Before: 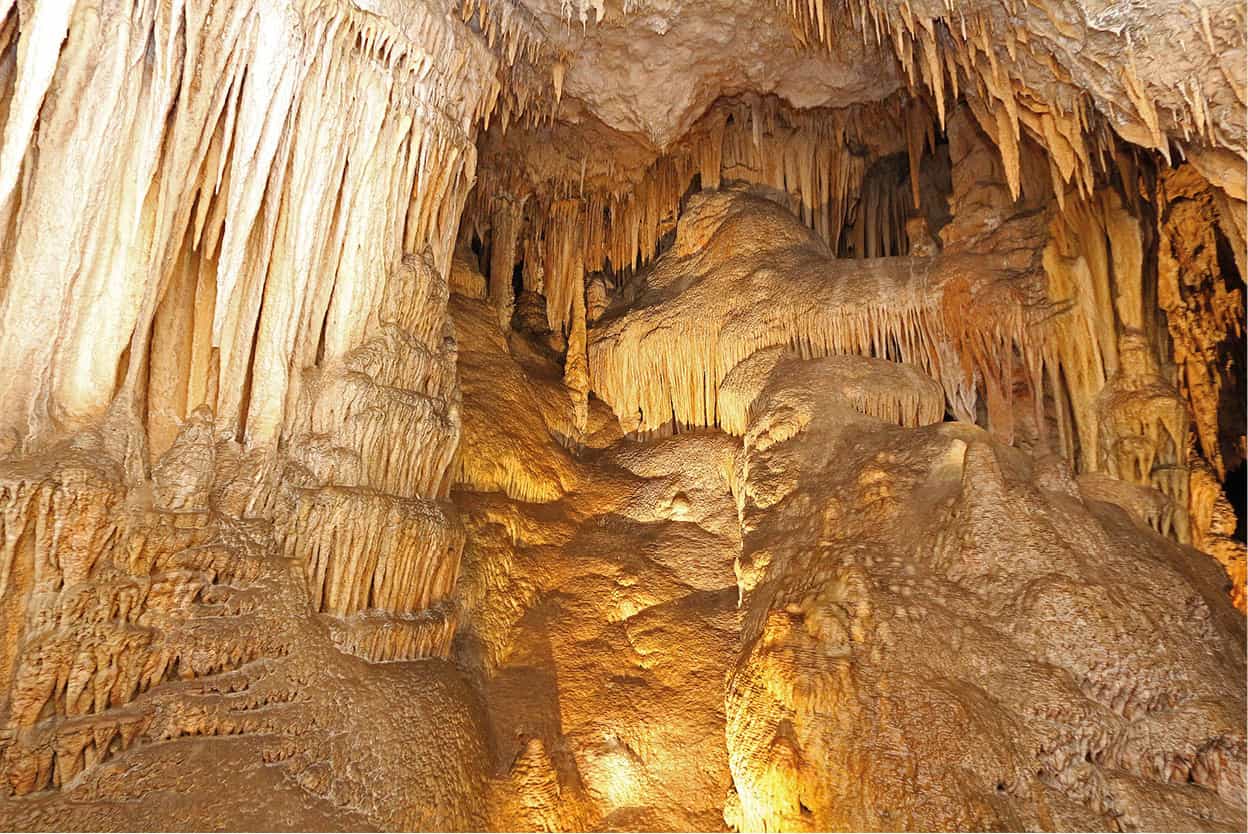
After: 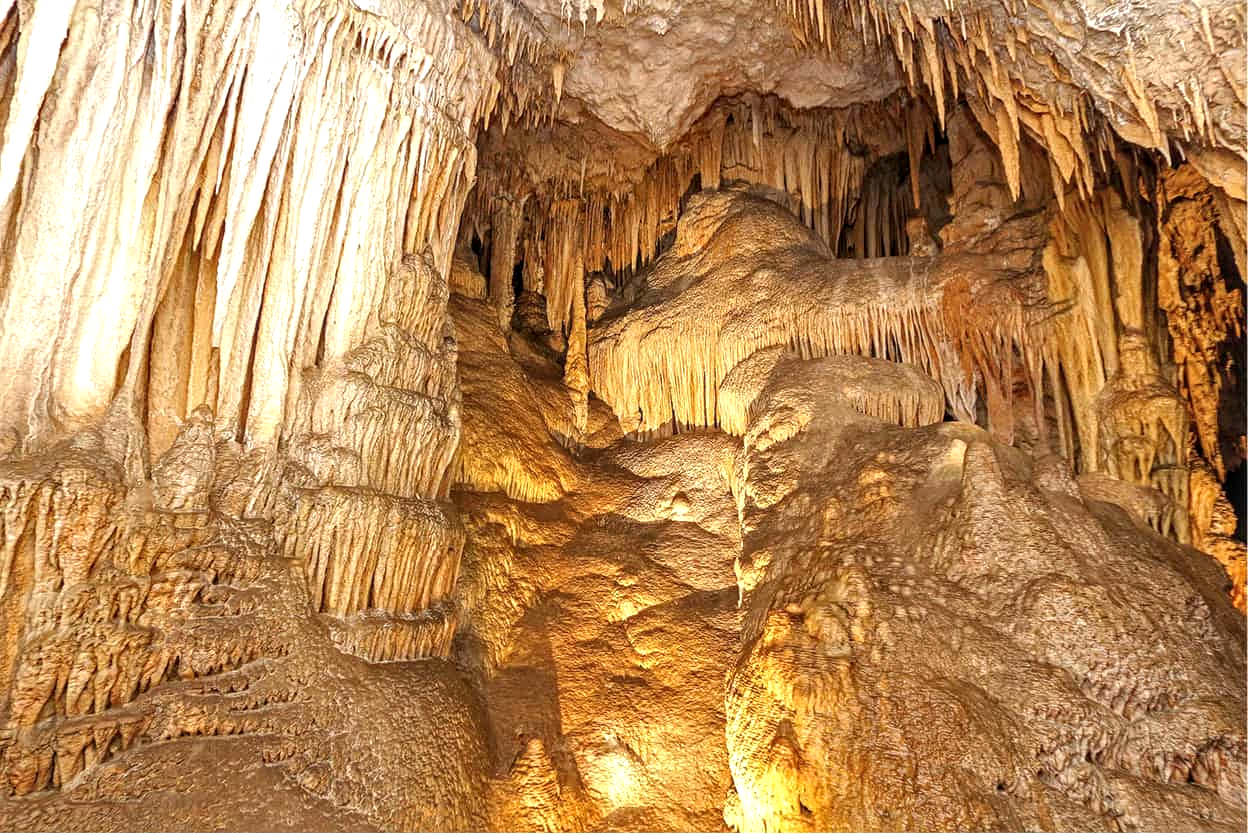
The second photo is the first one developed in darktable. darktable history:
local contrast: highlights 61%, detail 143%, midtone range 0.428
exposure: black level correction 0, exposure 0.2 EV, compensate exposure bias true, compensate highlight preservation false
